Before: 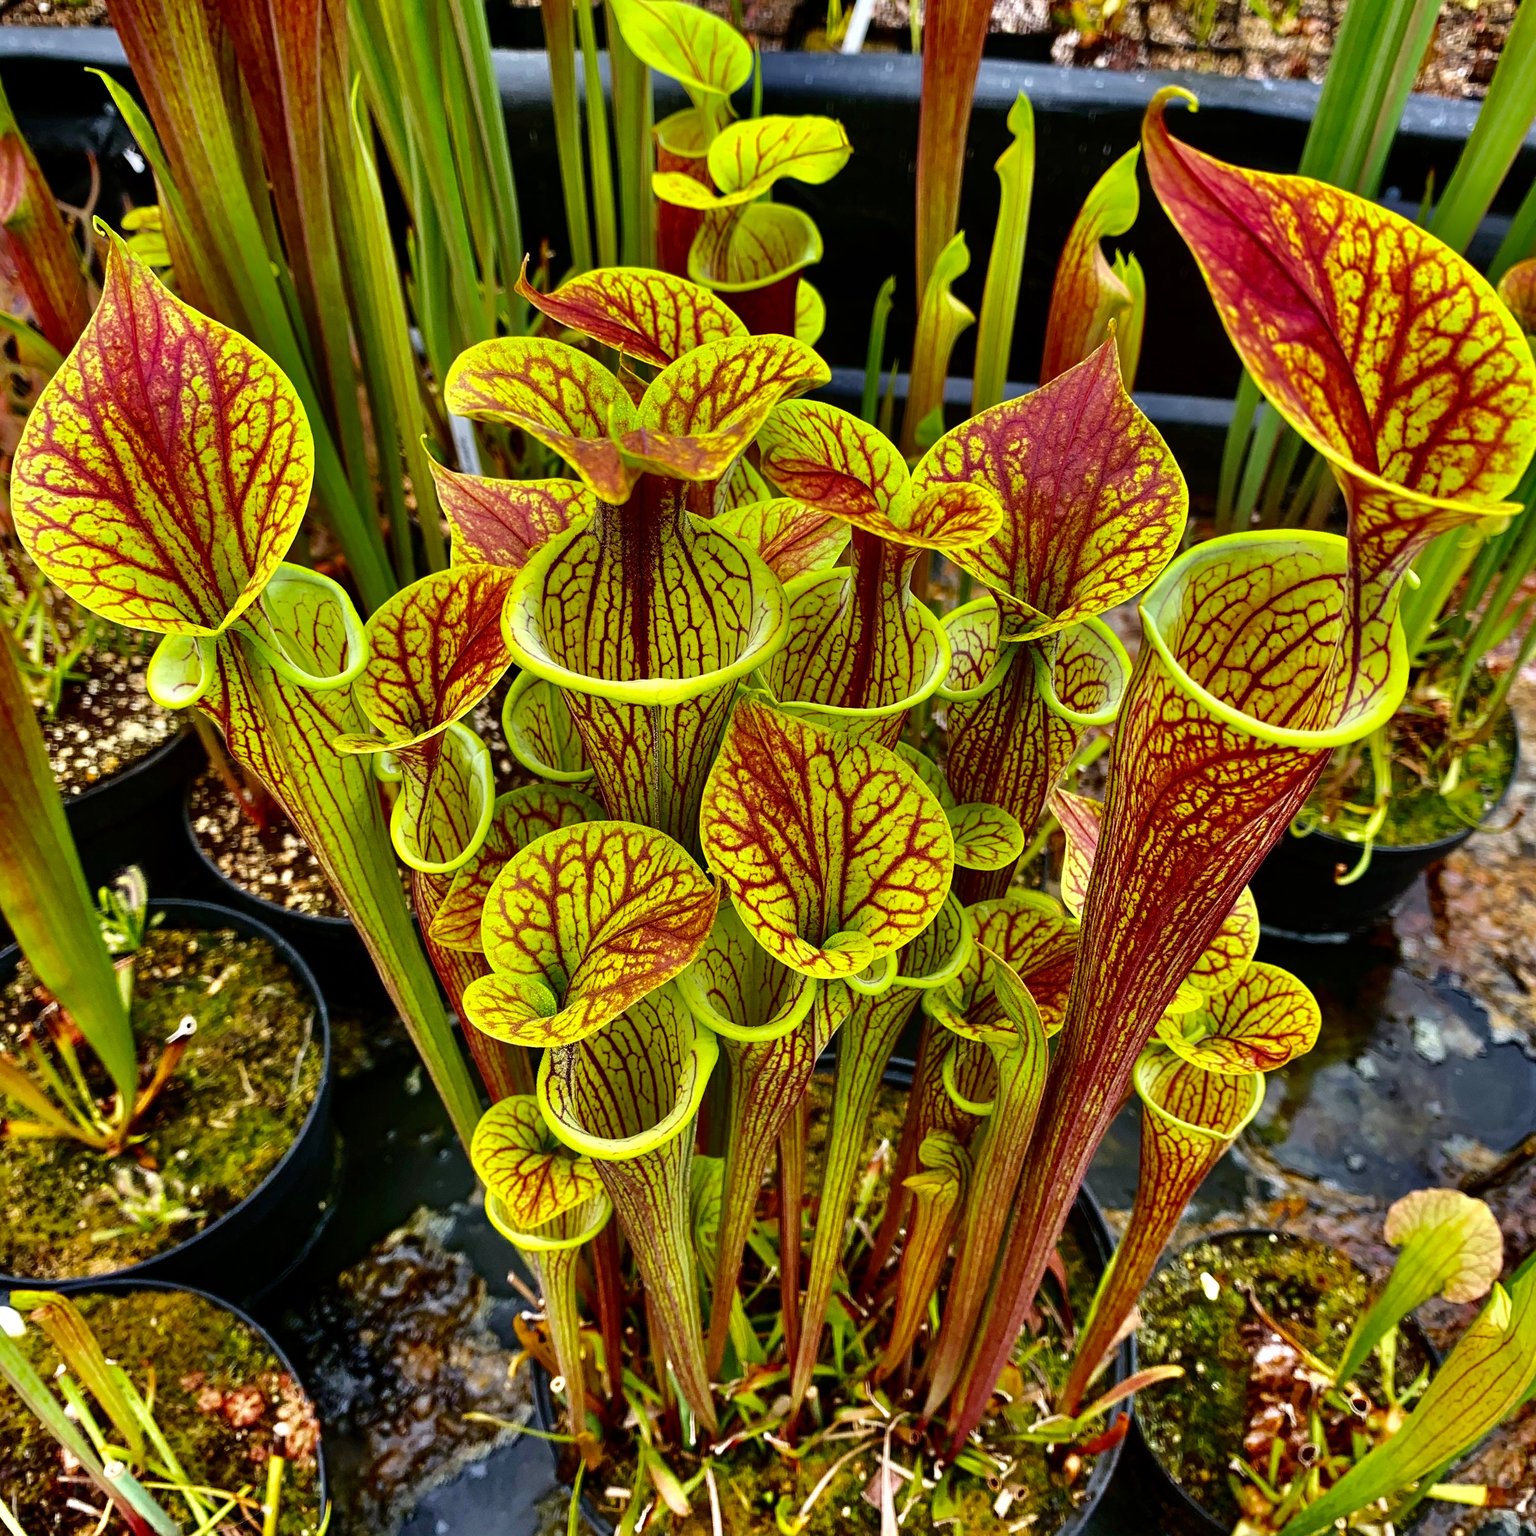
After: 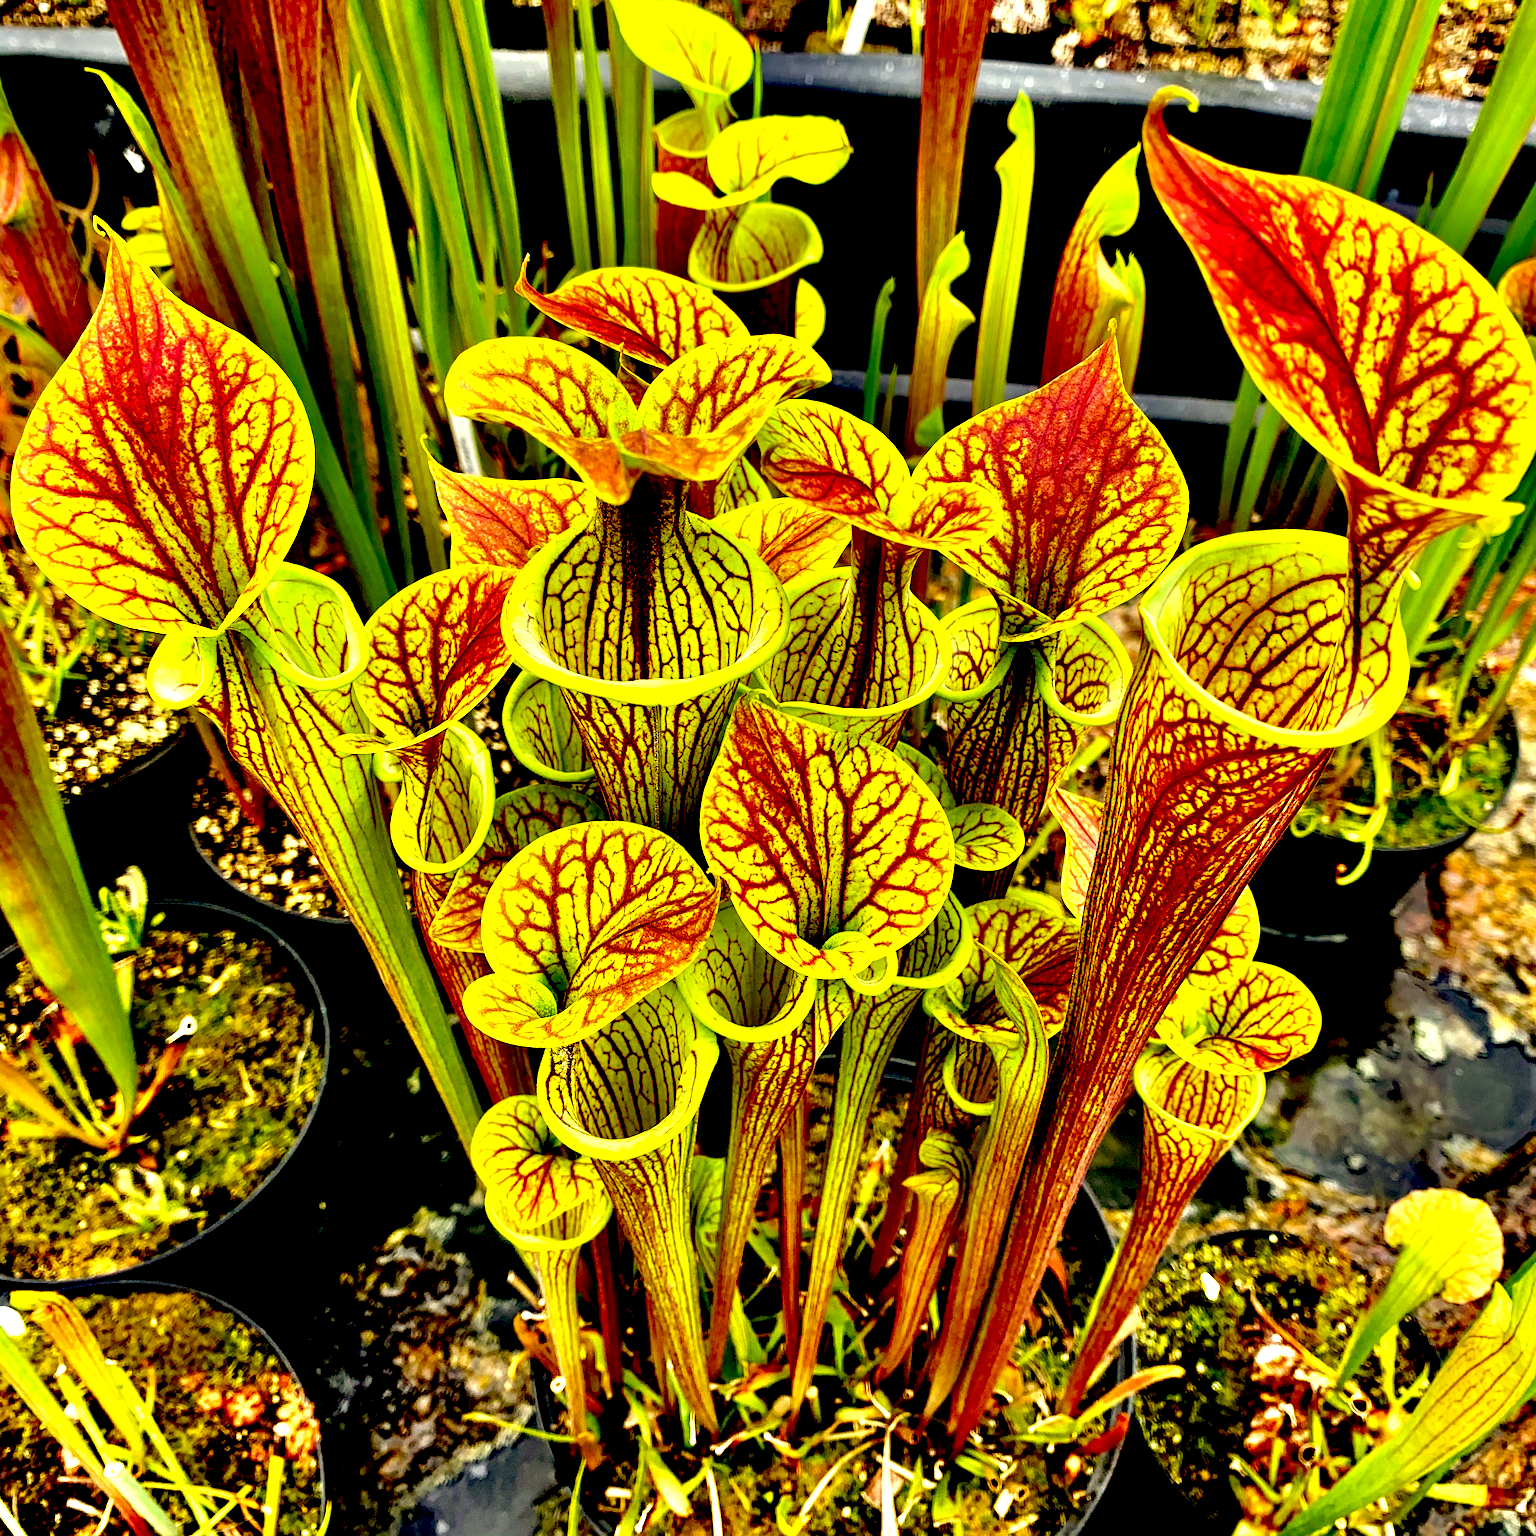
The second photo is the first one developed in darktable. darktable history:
exposure: black level correction 0.031, exposure 0.318 EV, compensate highlight preservation false
color correction: highlights a* 0.099, highlights b* 29.31, shadows a* -0.186, shadows b* 21.26
tone equalizer: -8 EV -0.742 EV, -7 EV -0.73 EV, -6 EV -0.565 EV, -5 EV -0.376 EV, -3 EV 0.403 EV, -2 EV 0.6 EV, -1 EV 0.686 EV, +0 EV 0.753 EV, smoothing diameter 24.98%, edges refinement/feathering 7.04, preserve details guided filter
